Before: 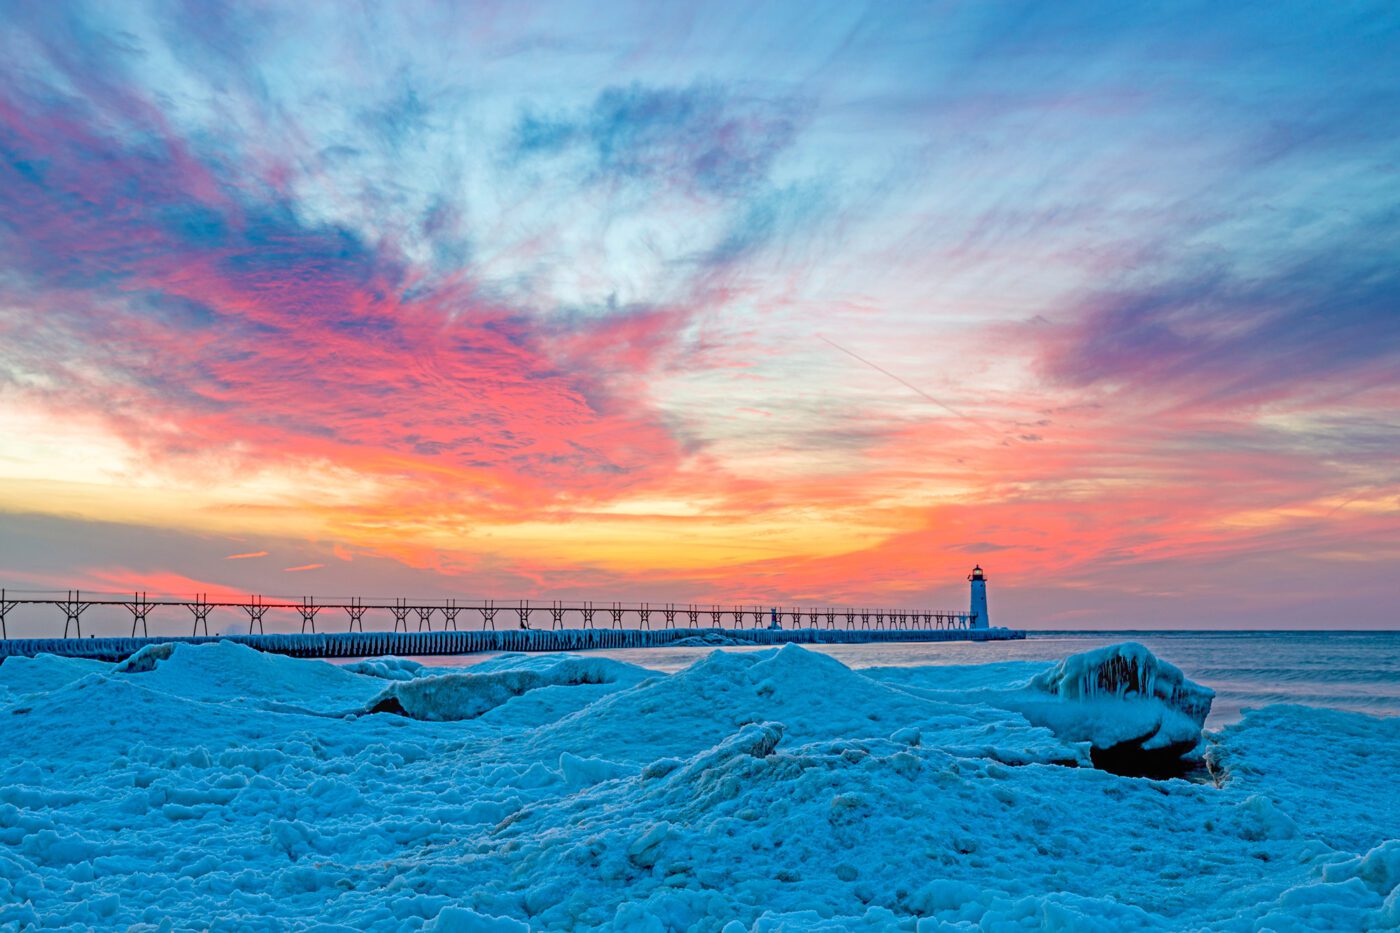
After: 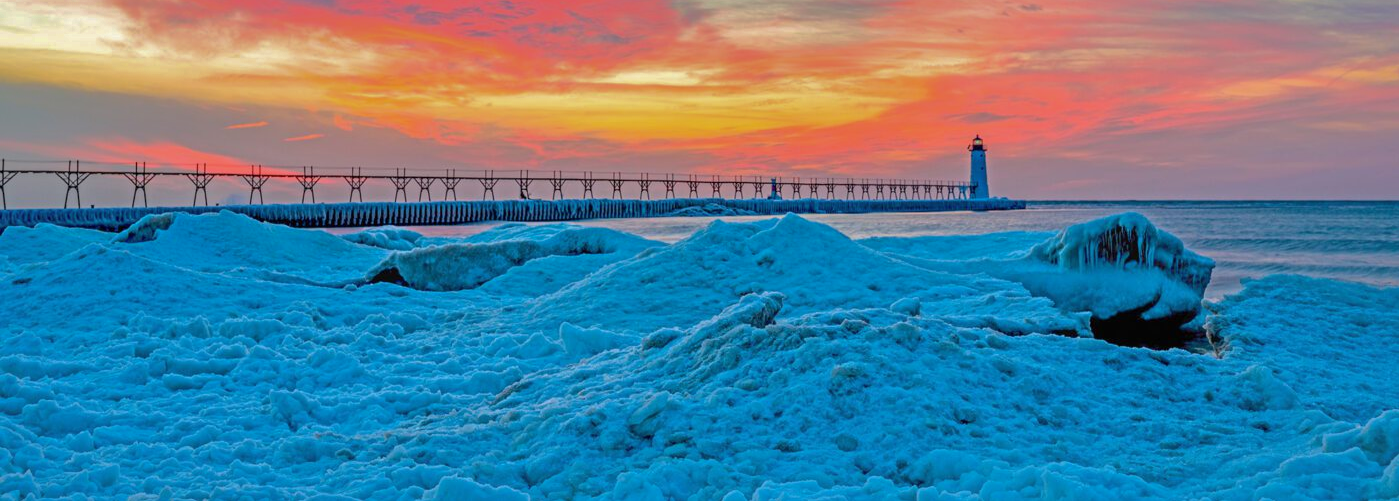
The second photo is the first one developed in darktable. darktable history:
crop and rotate: top 46.237%
shadows and highlights: shadows 38.43, highlights -74.54
